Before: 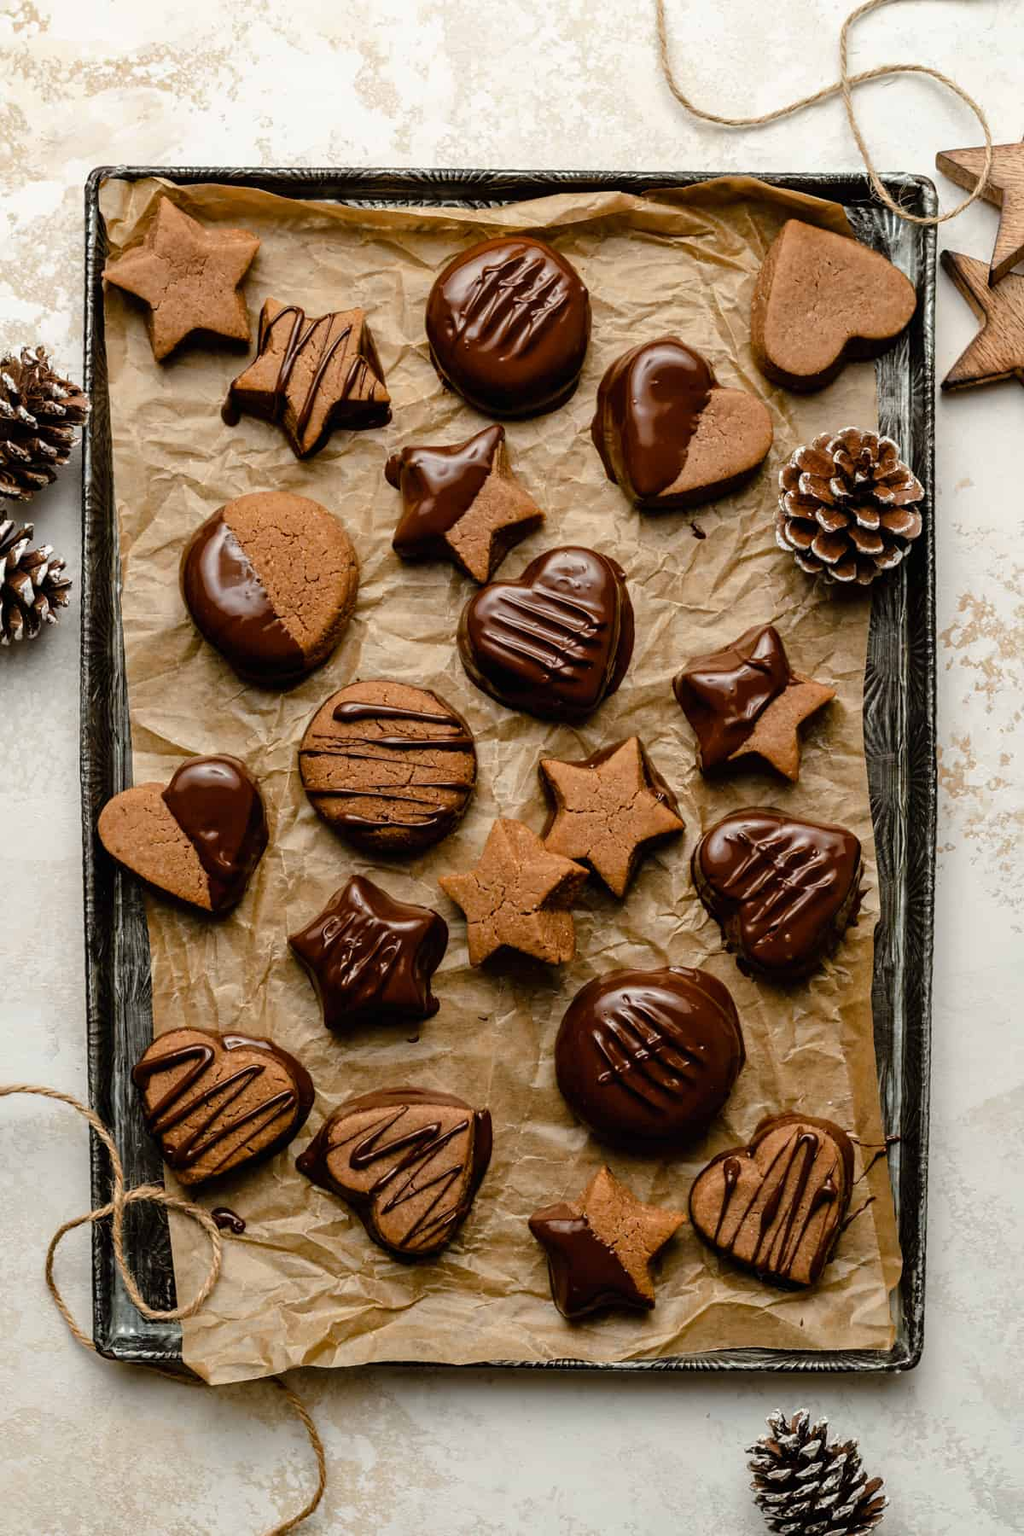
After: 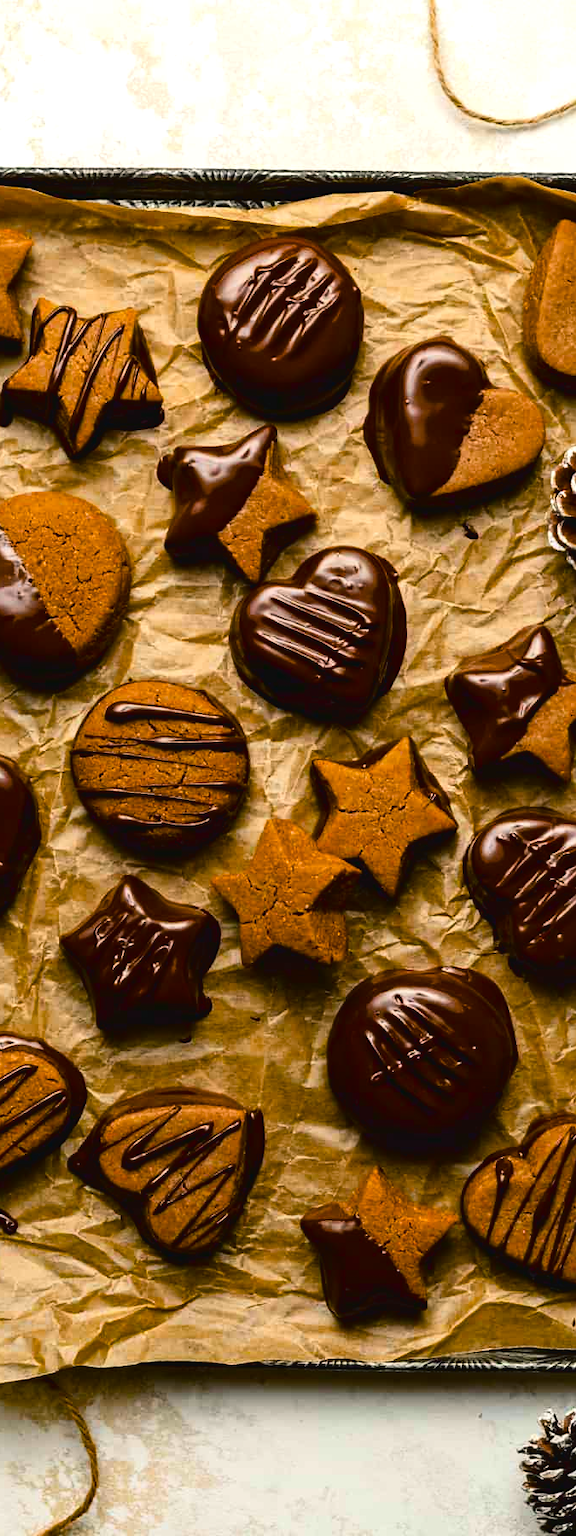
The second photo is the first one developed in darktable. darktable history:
base curve: preserve colors none
crop and rotate: left 22.332%, right 21.307%
color balance rgb: shadows lift › chroma 2.058%, shadows lift › hue 217.42°, linear chroma grading › global chroma 9.036%, perceptual saturation grading › global saturation 19.701%, global vibrance 9.475%, contrast 14.764%, saturation formula JzAzBz (2021)
tone curve: curves: ch0 [(0, 0.032) (0.181, 0.156) (0.751, 0.829) (1, 1)], color space Lab, linked channels, preserve colors none
haze removal: compatibility mode true, adaptive false
